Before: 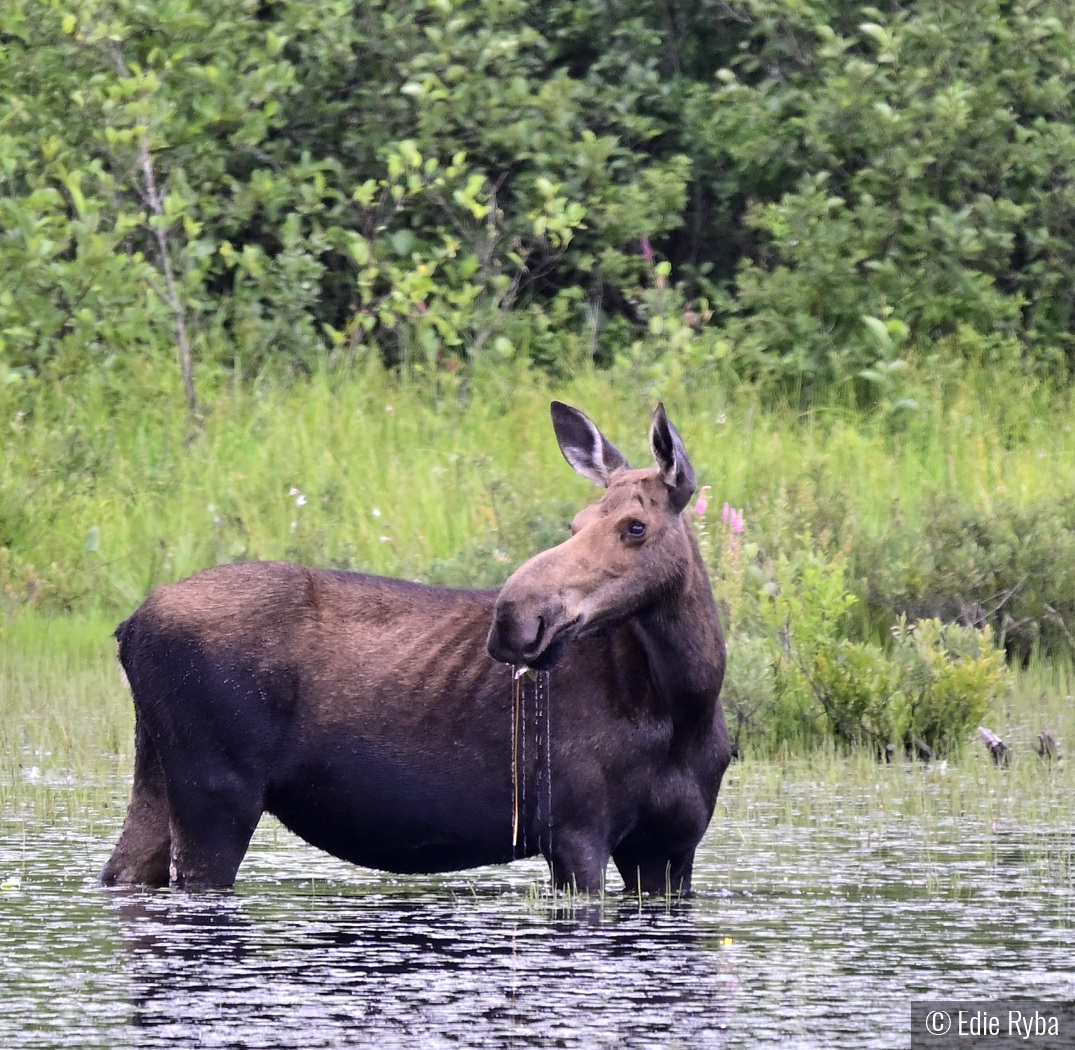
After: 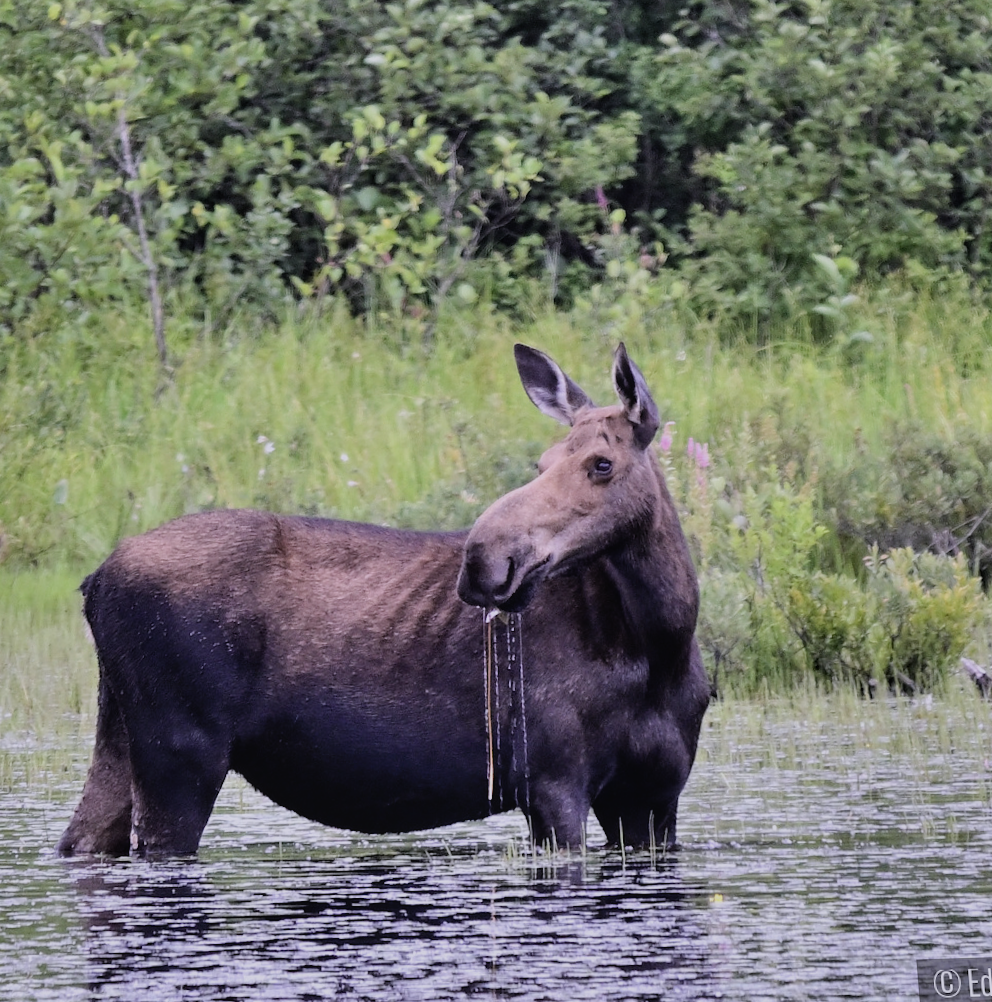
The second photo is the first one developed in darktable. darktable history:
filmic rgb: white relative exposure 3.9 EV, hardness 4.26
contrast brightness saturation: contrast -0.08, brightness -0.04, saturation -0.11
white balance: red 1.004, blue 1.096
crop and rotate: left 0.126%
shadows and highlights: low approximation 0.01, soften with gaussian
local contrast: highlights 100%, shadows 100%, detail 120%, midtone range 0.2
rotate and perspective: rotation -1.68°, lens shift (vertical) -0.146, crop left 0.049, crop right 0.912, crop top 0.032, crop bottom 0.96
